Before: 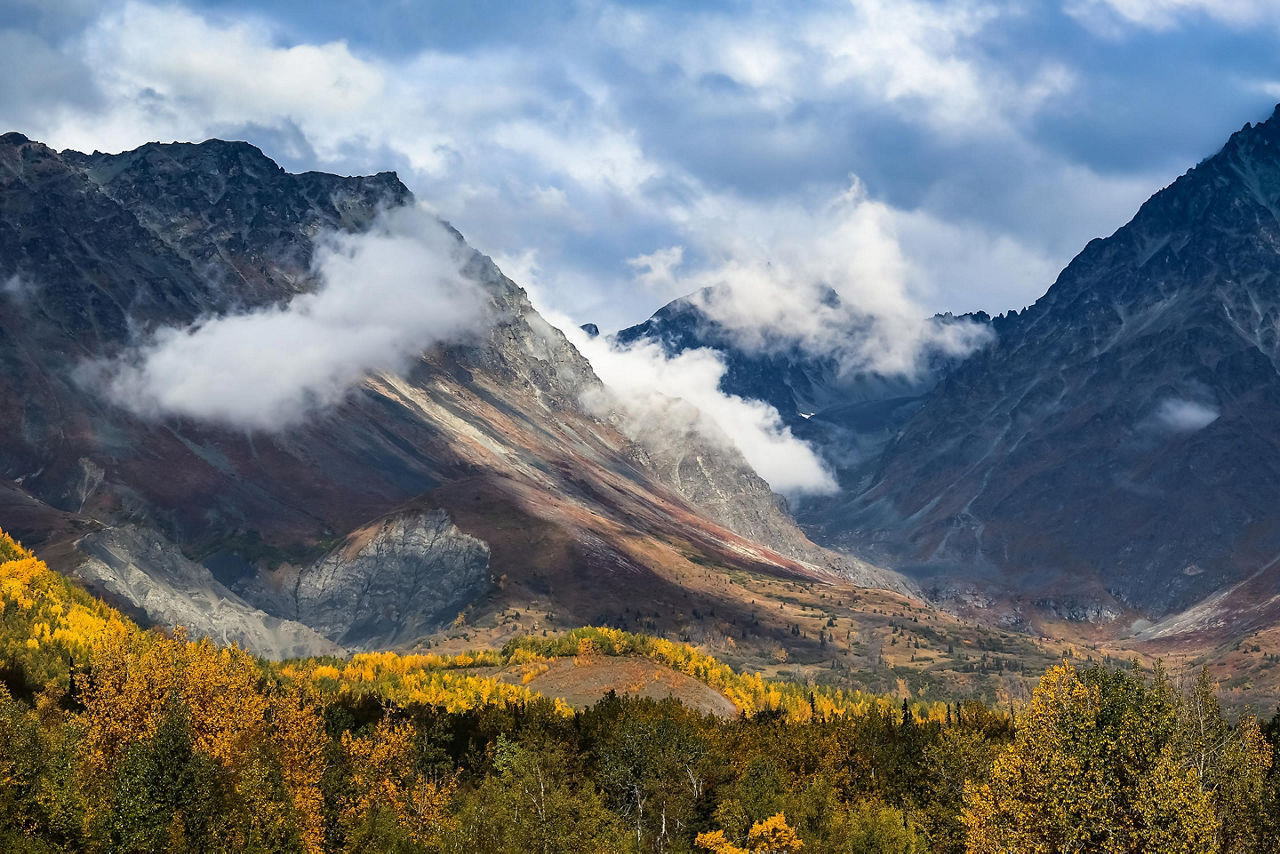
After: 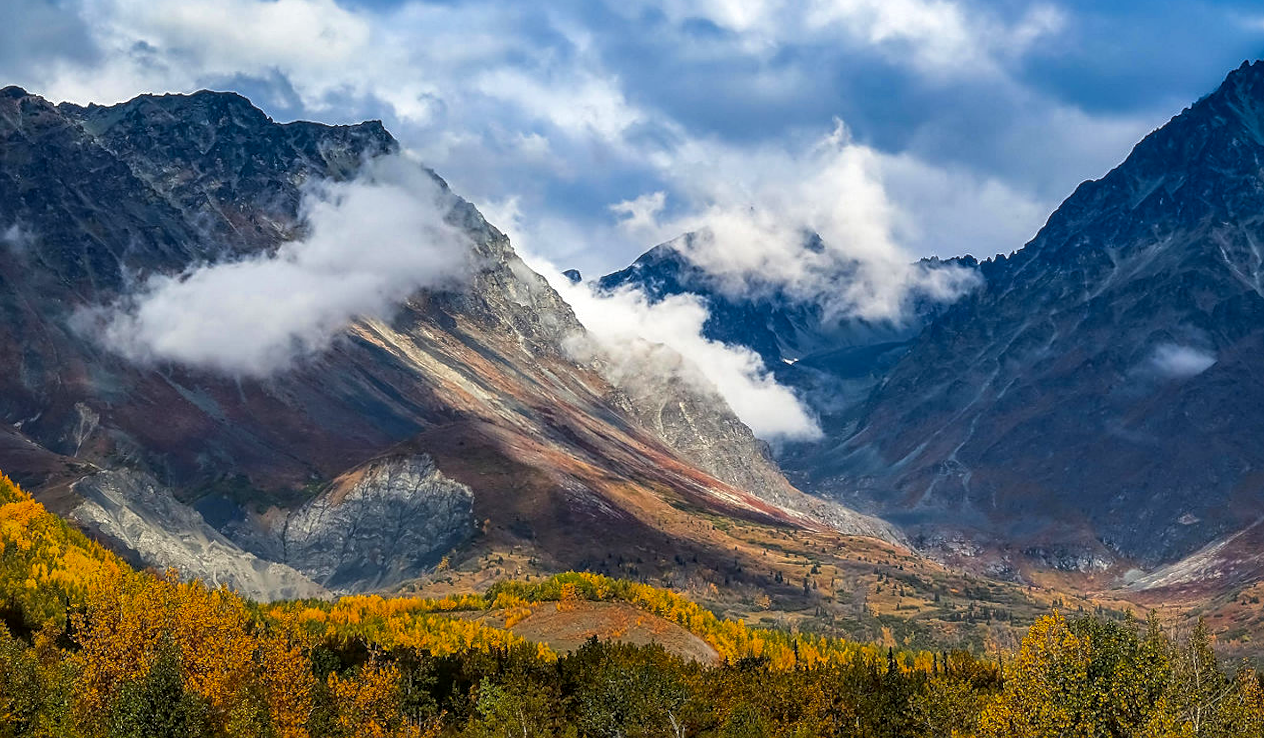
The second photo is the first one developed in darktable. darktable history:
crop: top 7.625%, bottom 8.027%
sharpen: on, module defaults
local contrast: on, module defaults
rotate and perspective: lens shift (horizontal) -0.055, automatic cropping off
color zones: curves: ch0 [(0, 0.425) (0.143, 0.422) (0.286, 0.42) (0.429, 0.419) (0.571, 0.419) (0.714, 0.42) (0.857, 0.422) (1, 0.425)]; ch1 [(0, 0.666) (0.143, 0.669) (0.286, 0.671) (0.429, 0.67) (0.571, 0.67) (0.714, 0.67) (0.857, 0.67) (1, 0.666)]
soften: size 10%, saturation 50%, brightness 0.2 EV, mix 10%
